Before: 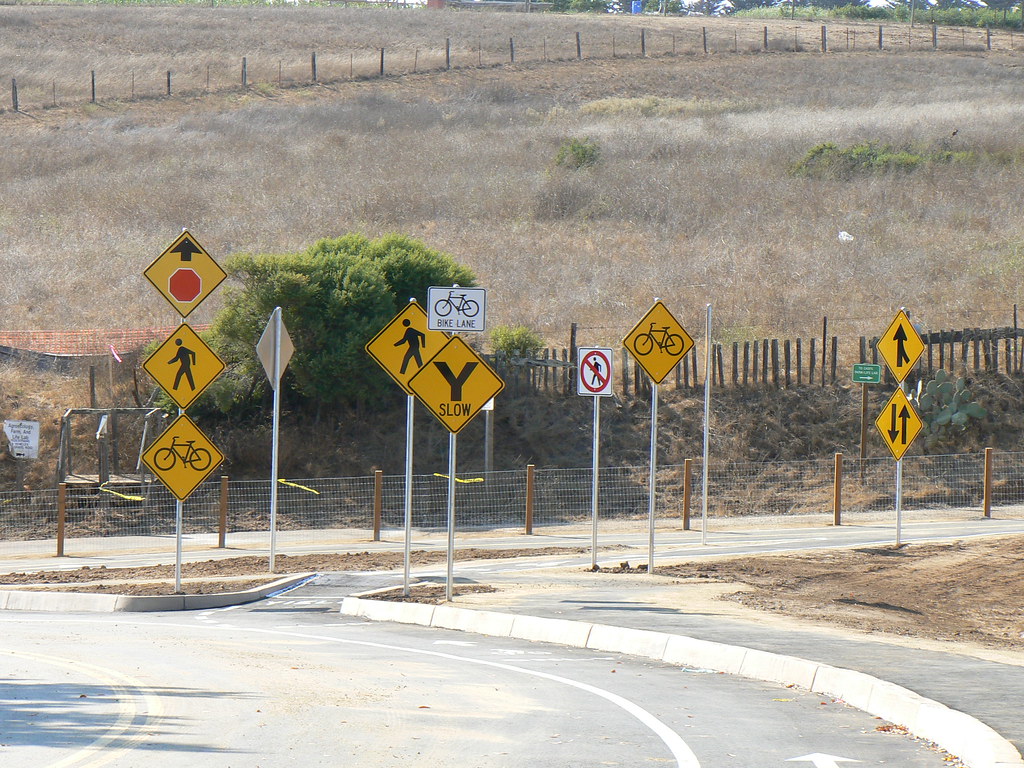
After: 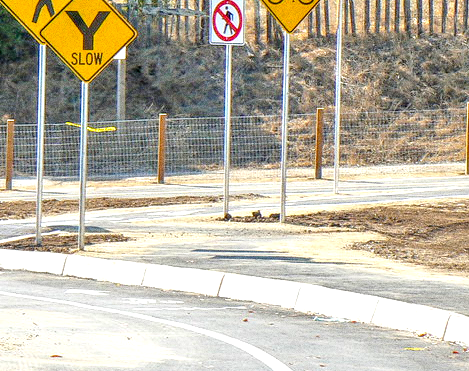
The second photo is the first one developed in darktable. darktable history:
crop: left 35.976%, top 45.819%, right 18.162%, bottom 5.807%
color balance rgb: perceptual saturation grading › global saturation 25%, perceptual brilliance grading › mid-tones 10%, perceptual brilliance grading › shadows 15%, global vibrance 20%
contrast brightness saturation: contrast 0.14
tone equalizer: -7 EV 0.15 EV, -6 EV 0.6 EV, -5 EV 1.15 EV, -4 EV 1.33 EV, -3 EV 1.15 EV, -2 EV 0.6 EV, -1 EV 0.15 EV, mask exposure compensation -0.5 EV
local contrast: highlights 79%, shadows 56%, detail 175%, midtone range 0.428
grain: coarseness 0.09 ISO, strength 40%
shadows and highlights: shadows 10, white point adjustment 1, highlights -40
